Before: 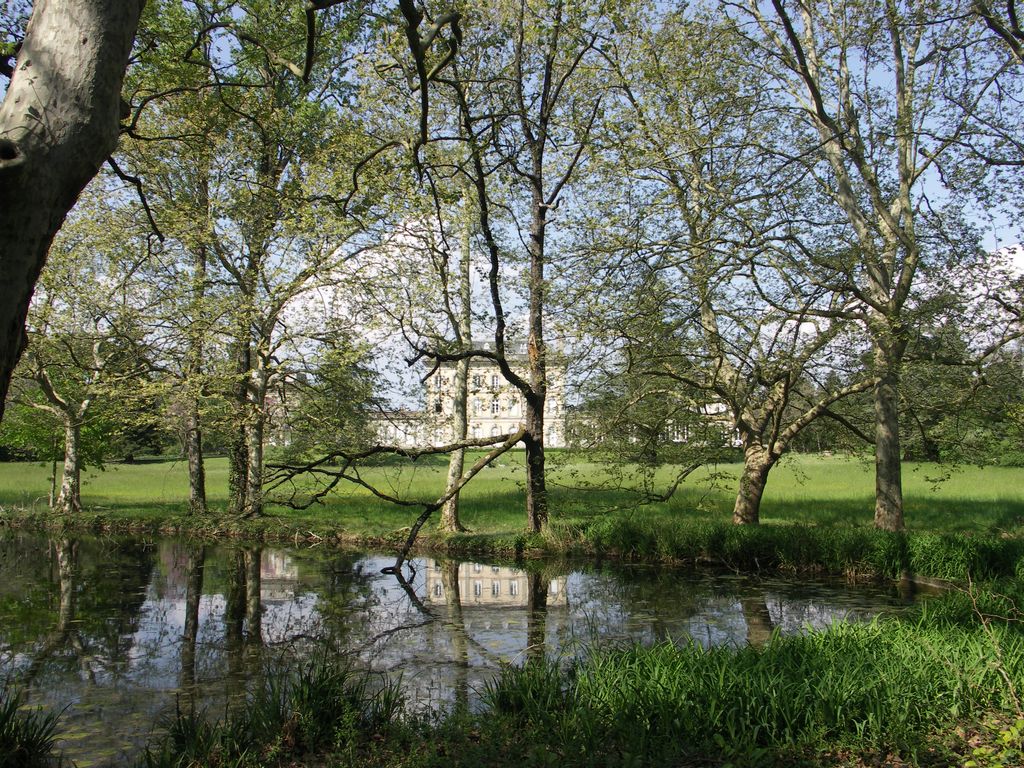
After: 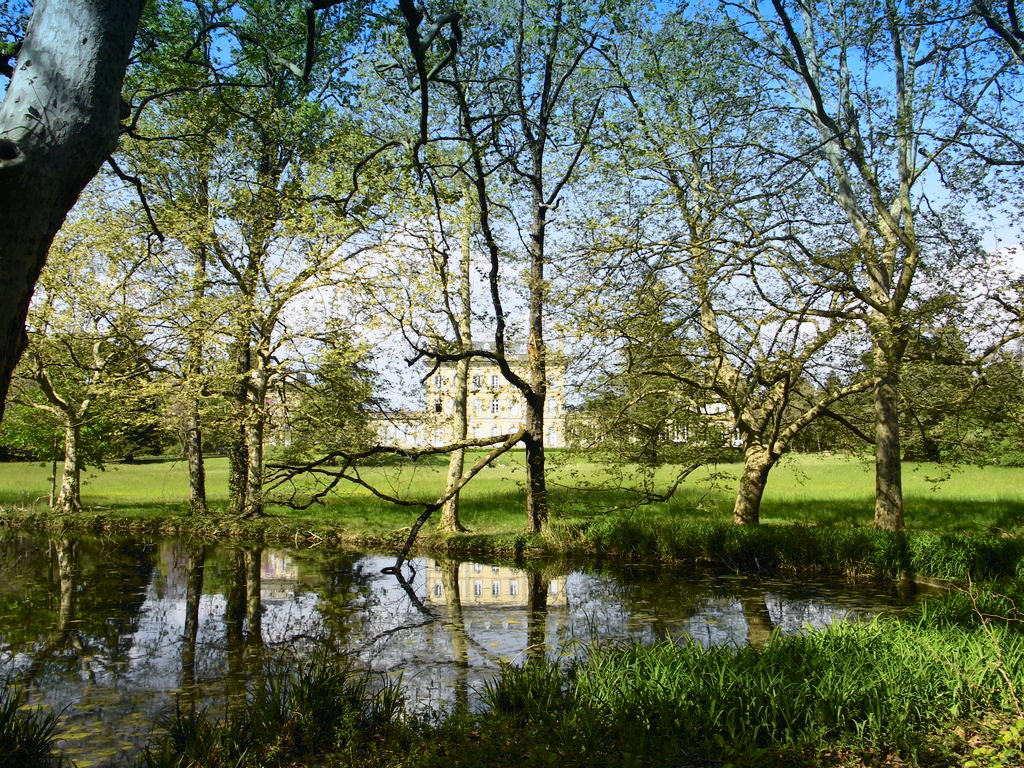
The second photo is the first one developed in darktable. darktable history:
white balance: red 0.982, blue 1.018
tone curve: curves: ch0 [(0, 0.012) (0.037, 0.03) (0.123, 0.092) (0.19, 0.157) (0.269, 0.27) (0.48, 0.57) (0.595, 0.695) (0.718, 0.823) (0.855, 0.913) (1, 0.982)]; ch1 [(0, 0) (0.243, 0.245) (0.422, 0.415) (0.493, 0.495) (0.508, 0.506) (0.536, 0.542) (0.569, 0.611) (0.611, 0.662) (0.769, 0.807) (1, 1)]; ch2 [(0, 0) (0.249, 0.216) (0.349, 0.321) (0.424, 0.442) (0.476, 0.483) (0.498, 0.499) (0.517, 0.519) (0.532, 0.56) (0.569, 0.624) (0.614, 0.667) (0.706, 0.757) (0.808, 0.809) (0.991, 0.968)], color space Lab, independent channels, preserve colors none
graduated density: density 2.02 EV, hardness 44%, rotation 0.374°, offset 8.21, hue 208.8°, saturation 97%
